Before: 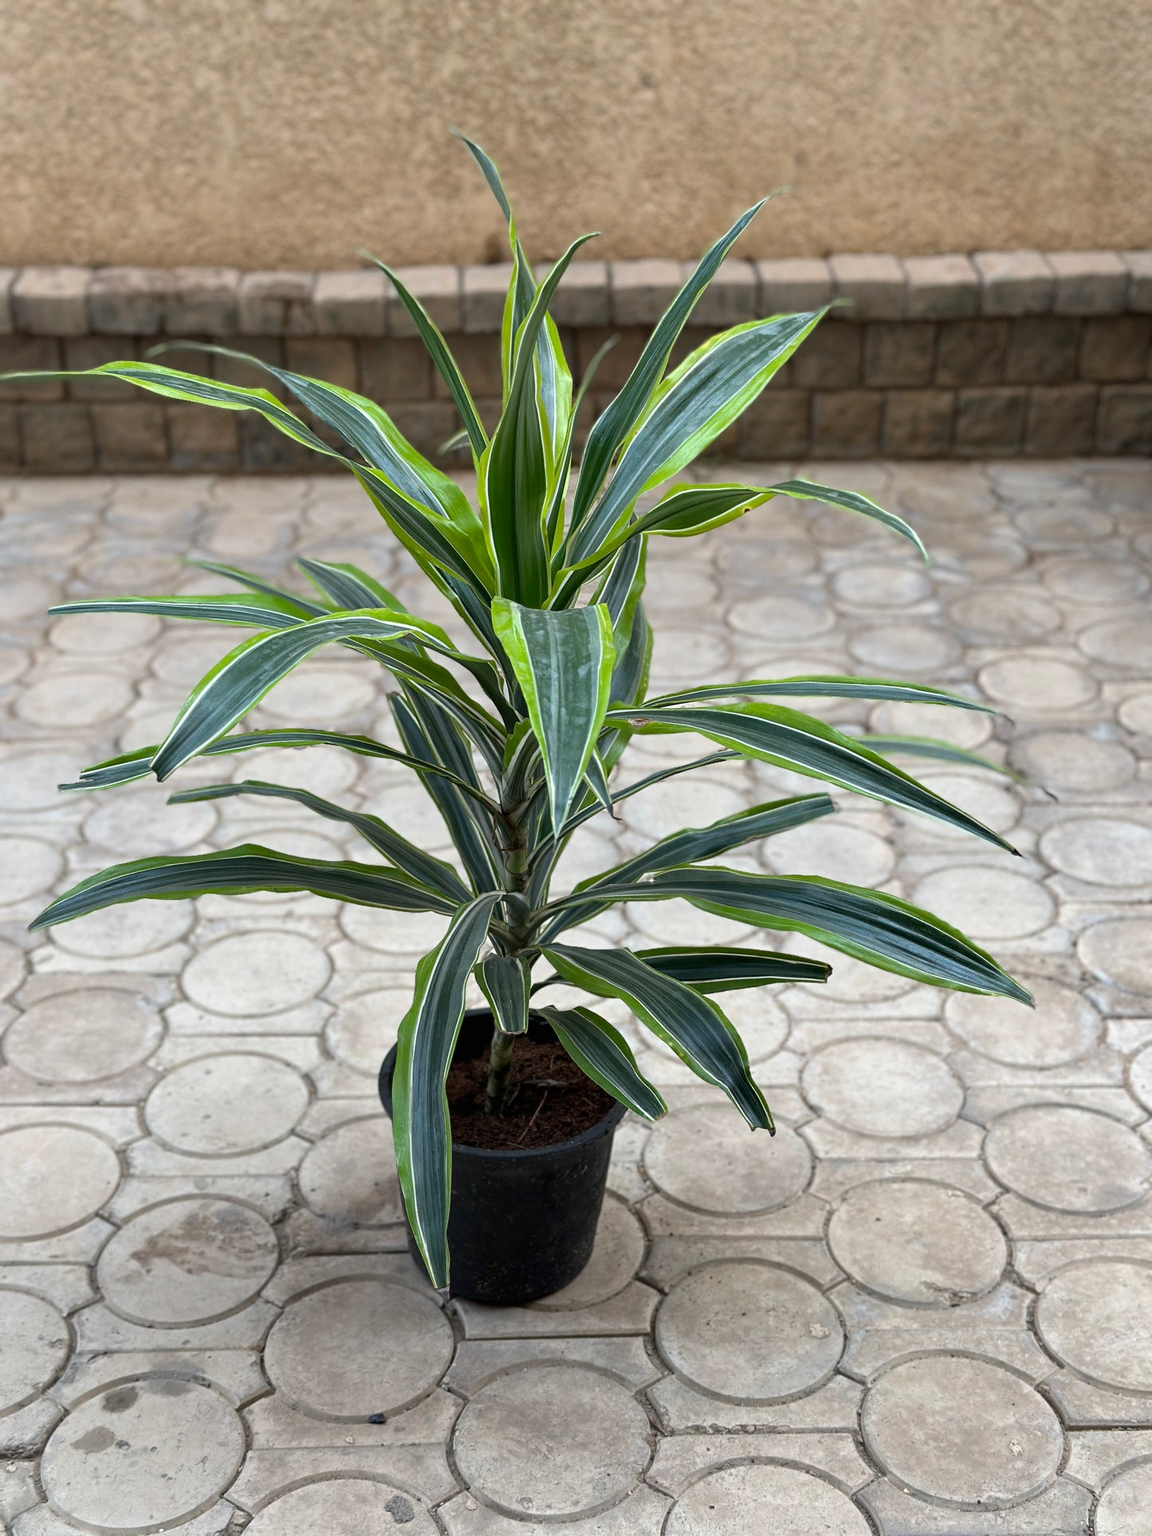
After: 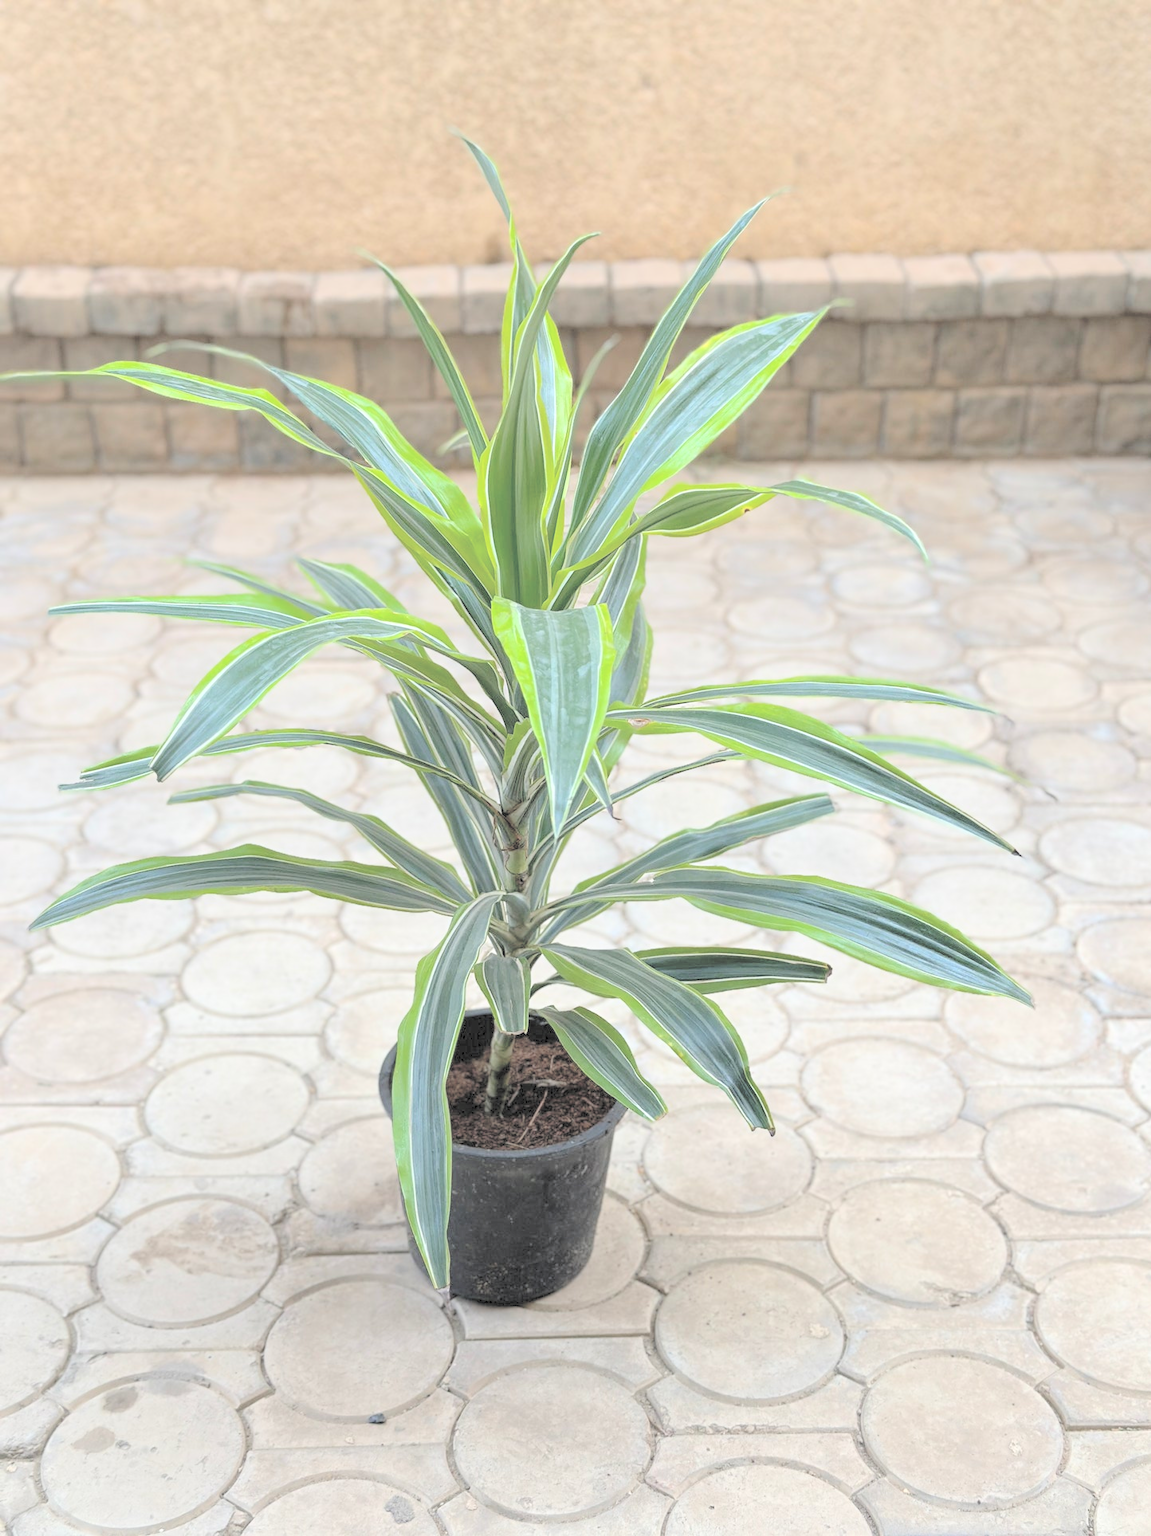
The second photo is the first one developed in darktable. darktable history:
contrast brightness saturation: brightness 0.997
